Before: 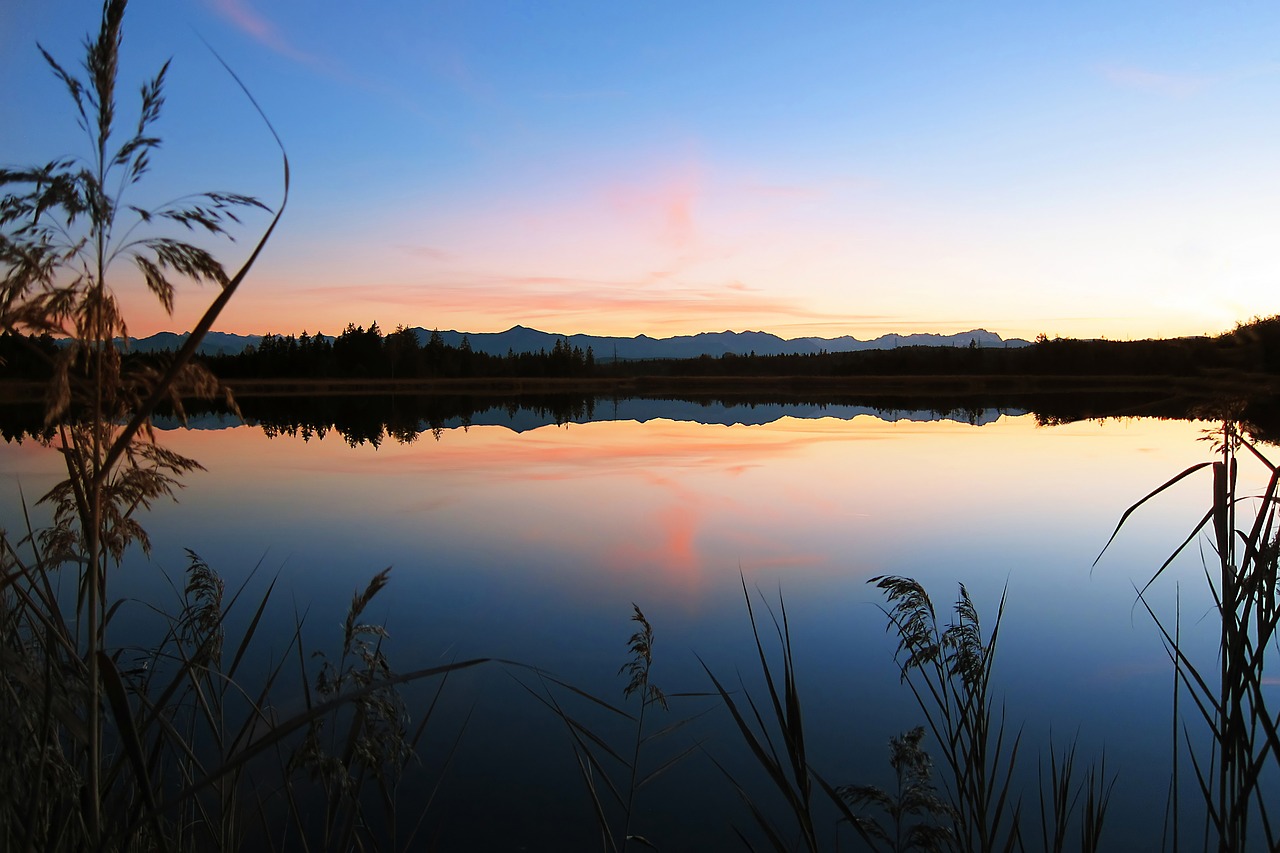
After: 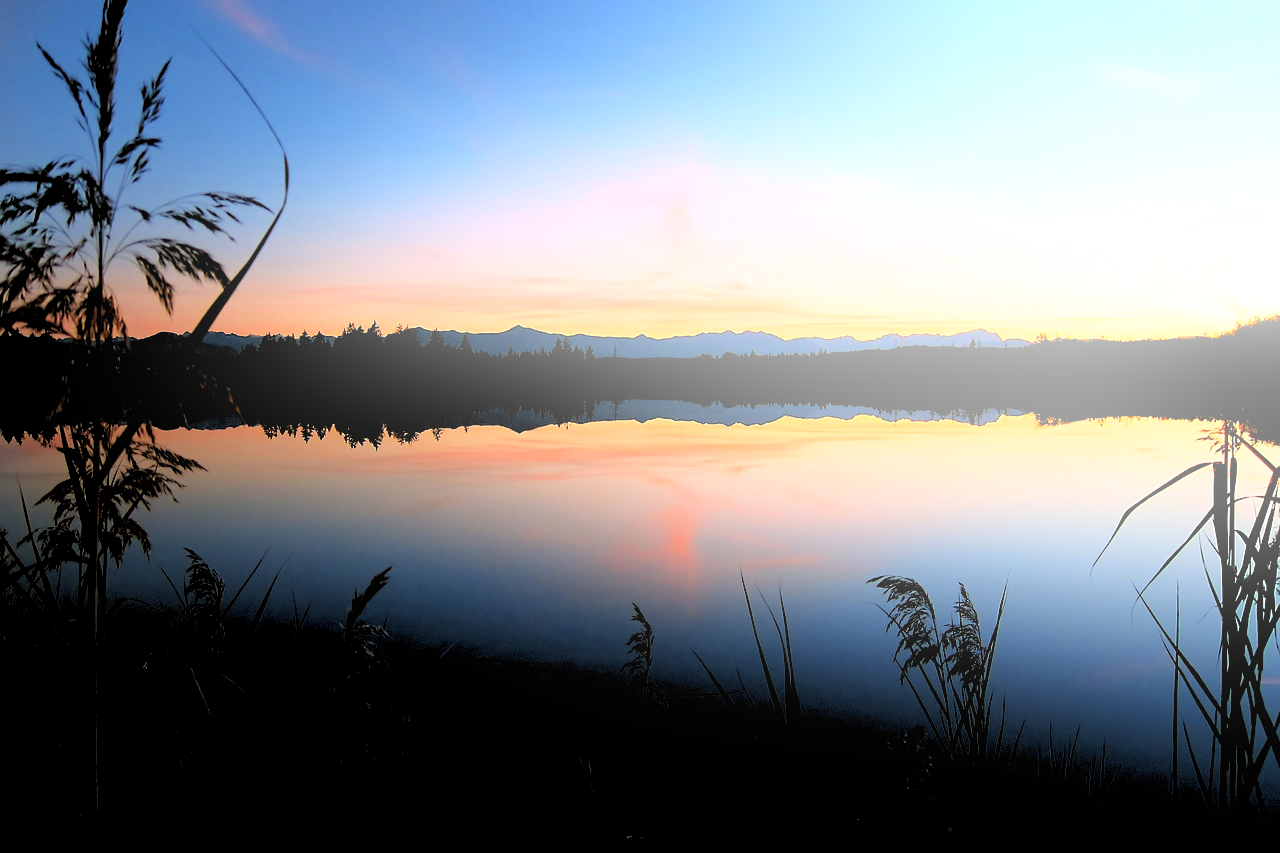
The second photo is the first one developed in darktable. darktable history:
rgb levels: levels [[0.029, 0.461, 0.922], [0, 0.5, 1], [0, 0.5, 1]]
bloom: on, module defaults
